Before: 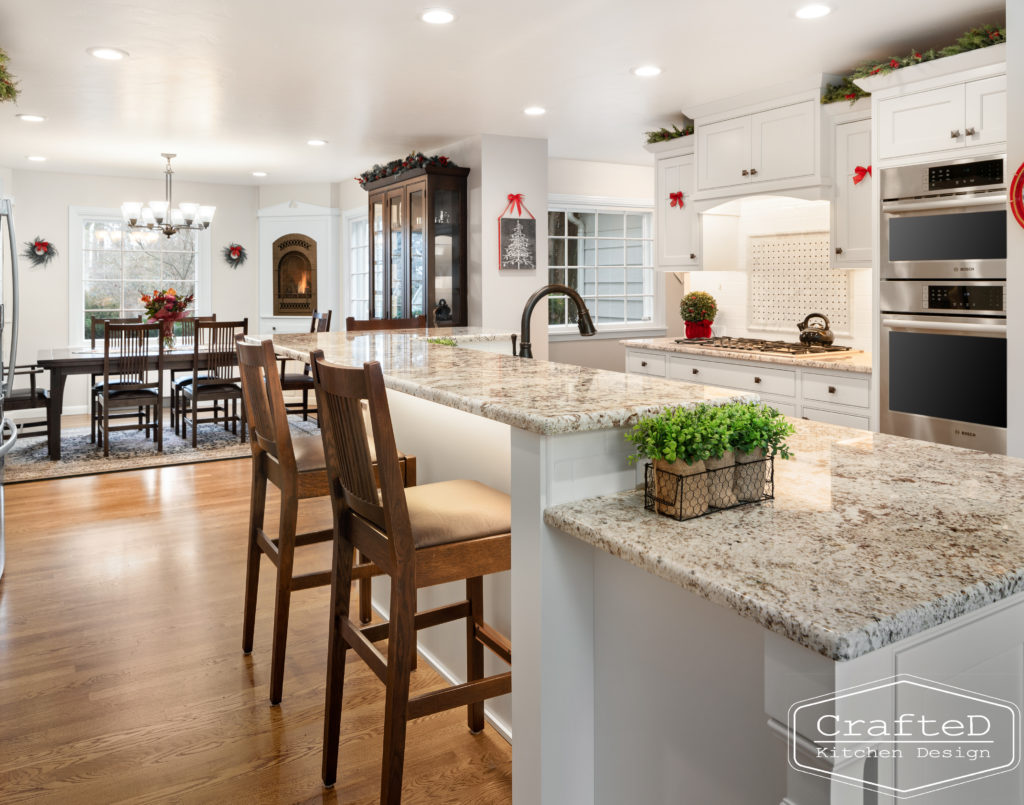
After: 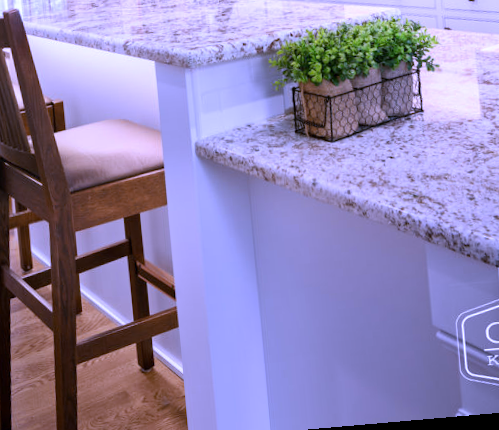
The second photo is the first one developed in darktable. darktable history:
crop: left 35.976%, top 45.819%, right 18.162%, bottom 5.807%
white balance: red 0.98, blue 1.61
rotate and perspective: rotation -4.98°, automatic cropping off
exposure: compensate highlight preservation false
